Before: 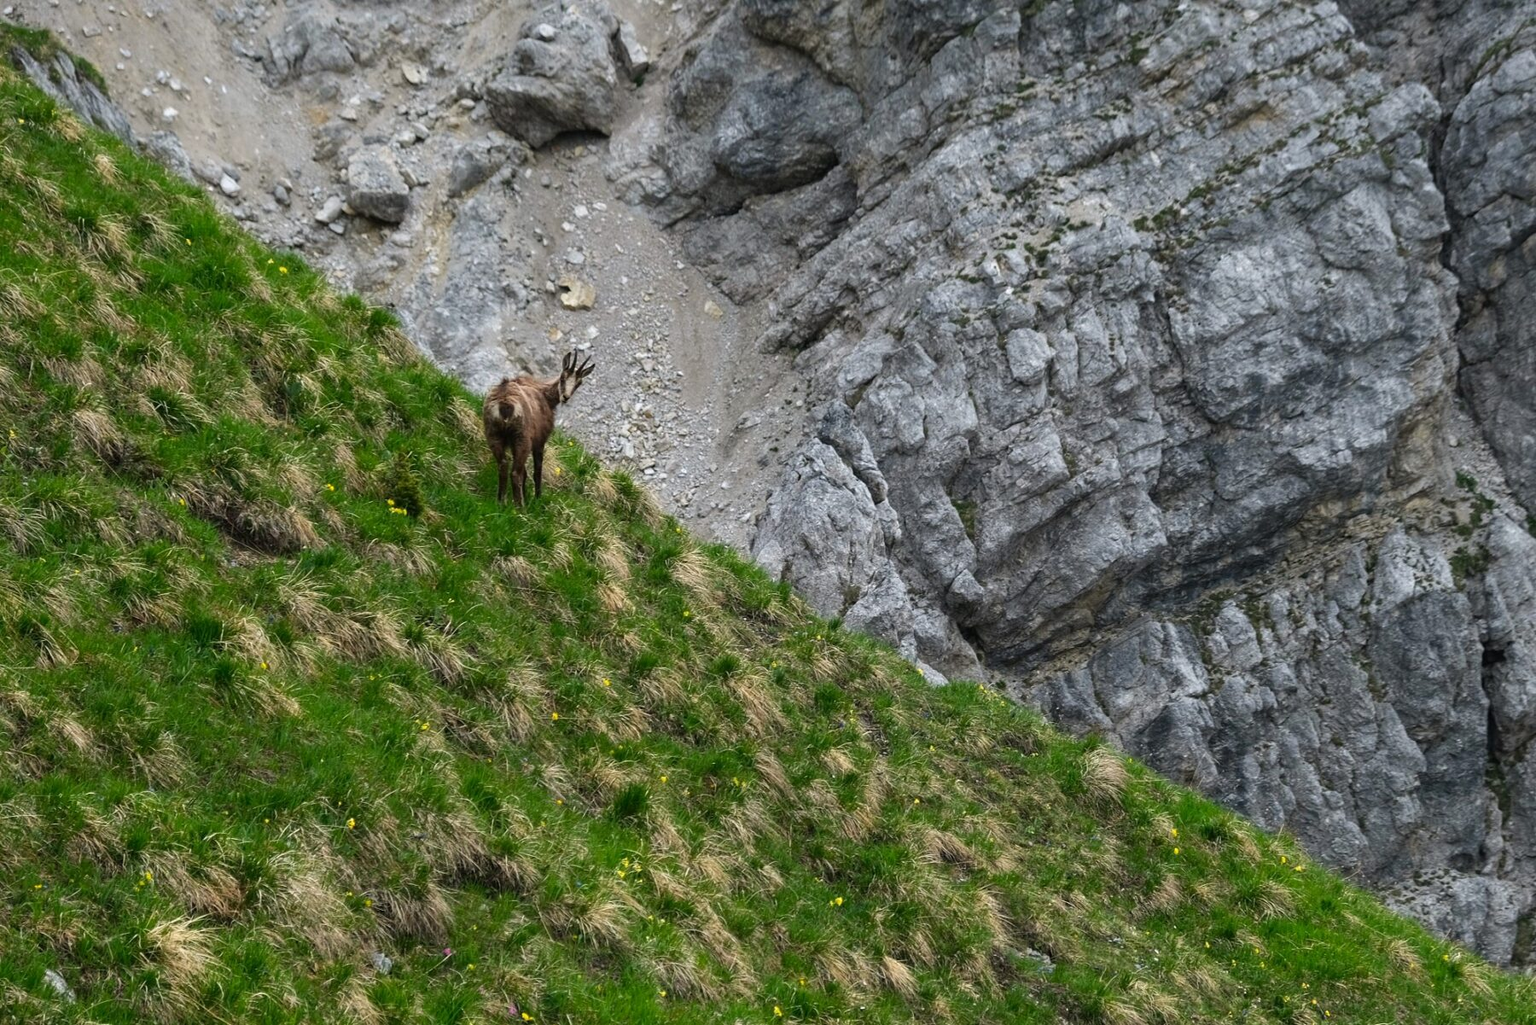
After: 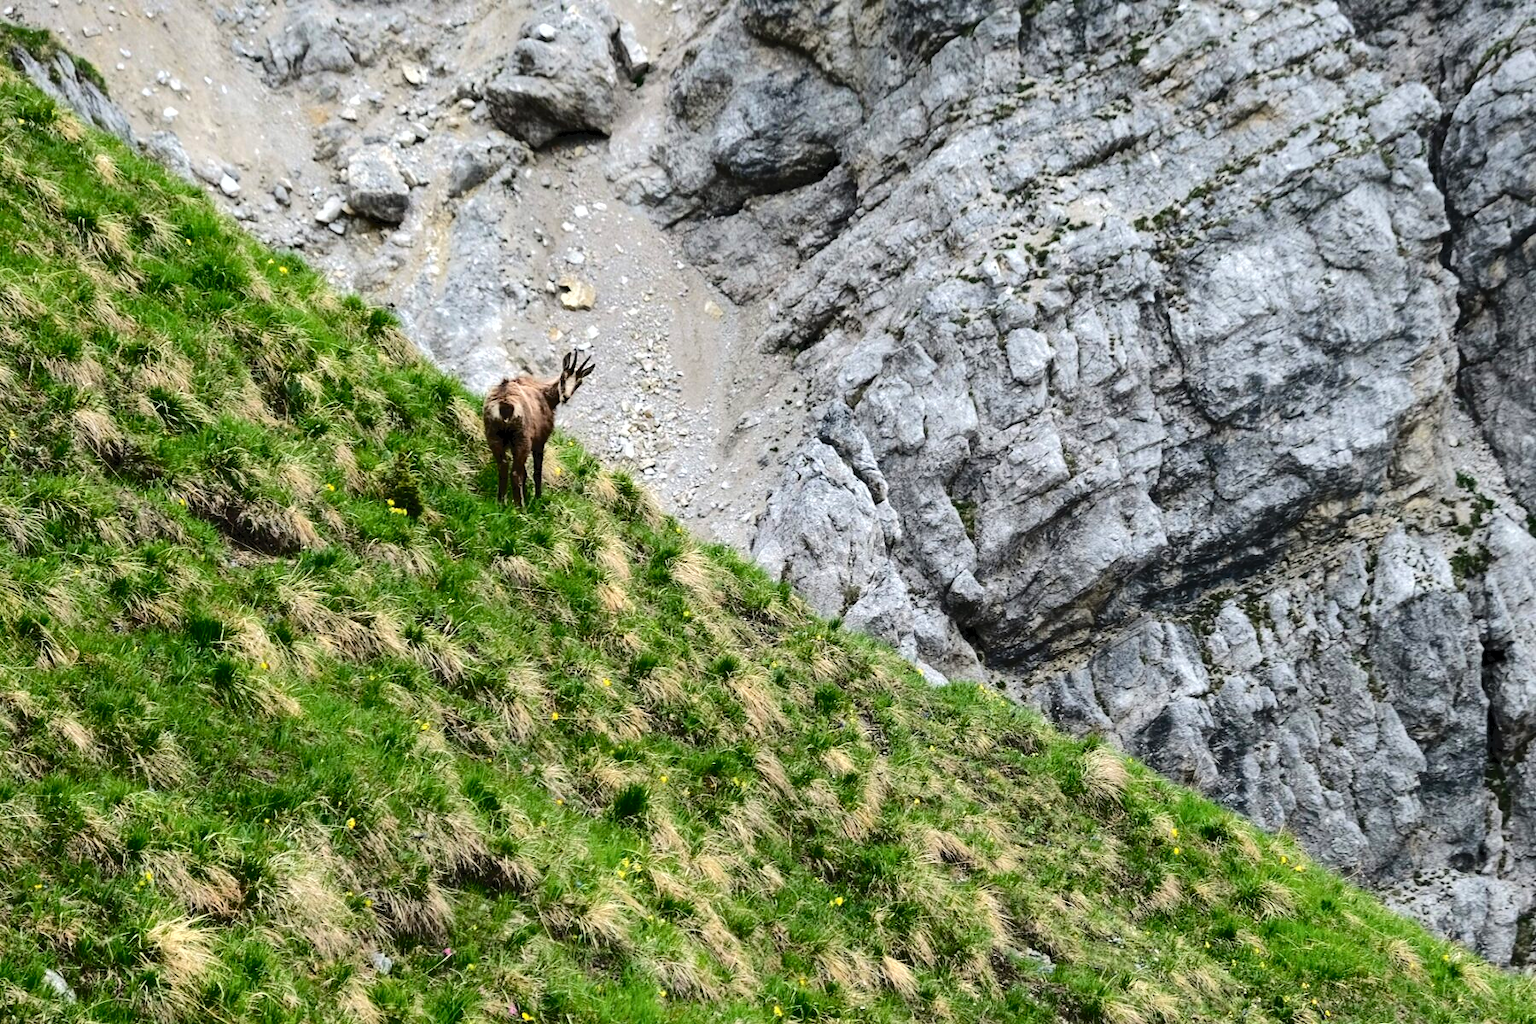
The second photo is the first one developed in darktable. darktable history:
exposure: black level correction 0.005, exposure 0.002 EV, compensate highlight preservation false
tone curve: curves: ch0 [(0, 0) (0.003, 0.054) (0.011, 0.057) (0.025, 0.056) (0.044, 0.062) (0.069, 0.071) (0.1, 0.088) (0.136, 0.111) (0.177, 0.146) (0.224, 0.19) (0.277, 0.261) (0.335, 0.363) (0.399, 0.458) (0.468, 0.562) (0.543, 0.653) (0.623, 0.725) (0.709, 0.801) (0.801, 0.853) (0.898, 0.915) (1, 1)], color space Lab, independent channels, preserve colors none
shadows and highlights: shadows 52.91, soften with gaussian
tone equalizer: -8 EV -0.779 EV, -7 EV -0.671 EV, -6 EV -0.614 EV, -5 EV -0.411 EV, -3 EV 0.398 EV, -2 EV 0.6 EV, -1 EV 0.685 EV, +0 EV 0.741 EV
